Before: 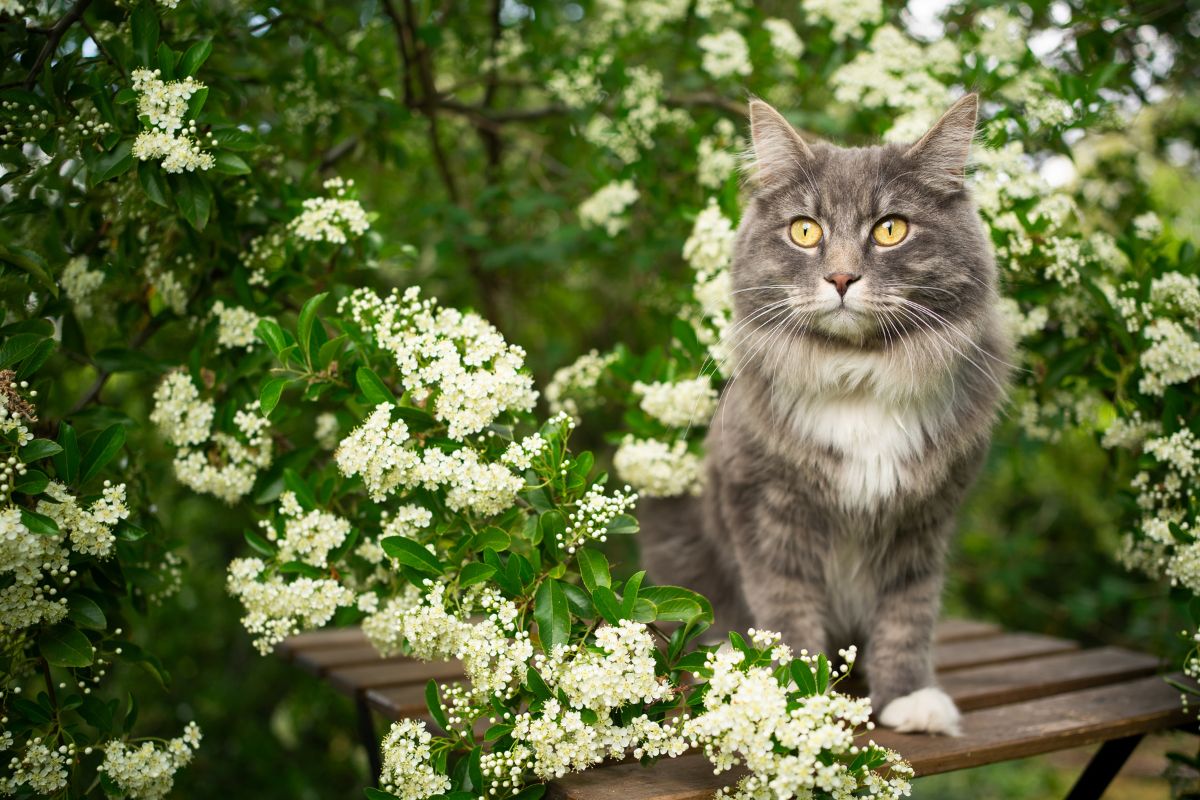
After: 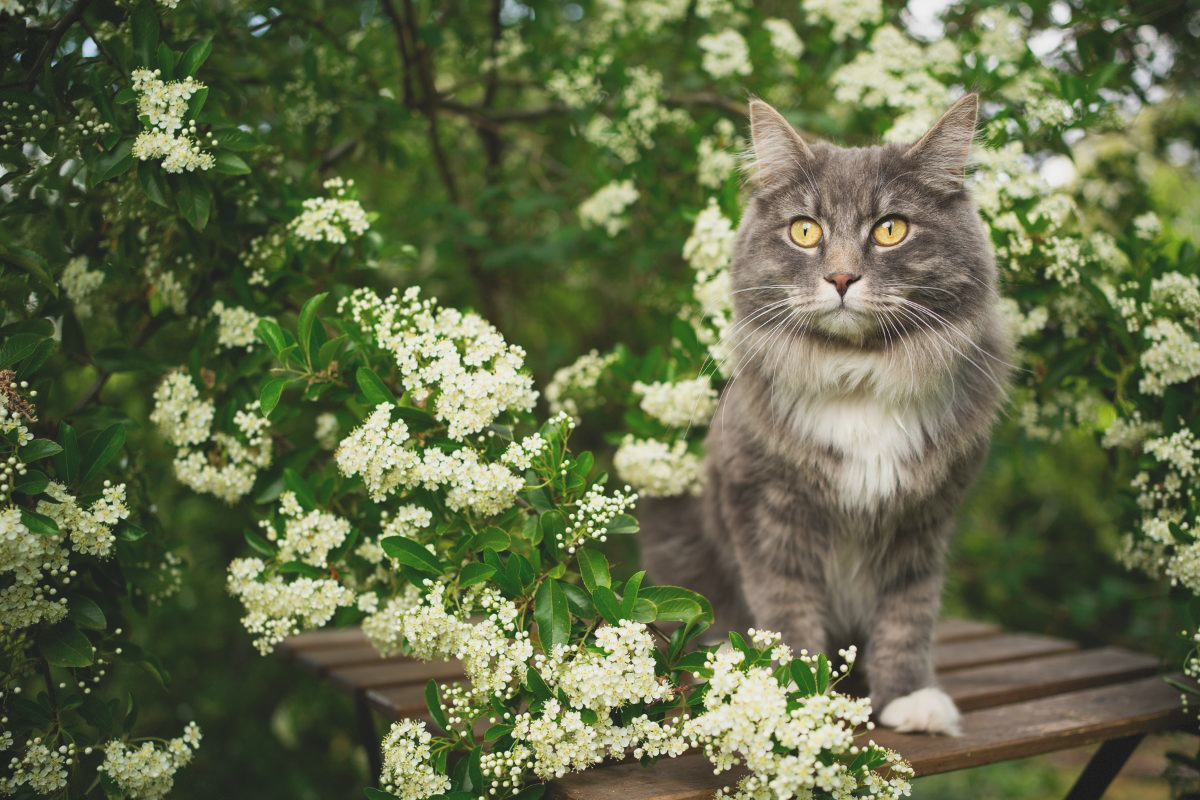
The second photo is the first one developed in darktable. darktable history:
vignetting: fall-off start 100%, fall-off radius 71%, brightness -0.434, saturation -0.2, width/height ratio 1.178, dithering 8-bit output, unbound false
exposure: black level correction -0.014, exposure -0.193 EV, compensate highlight preservation false
shadows and highlights: shadows 20.91, highlights -35.45, soften with gaussian
